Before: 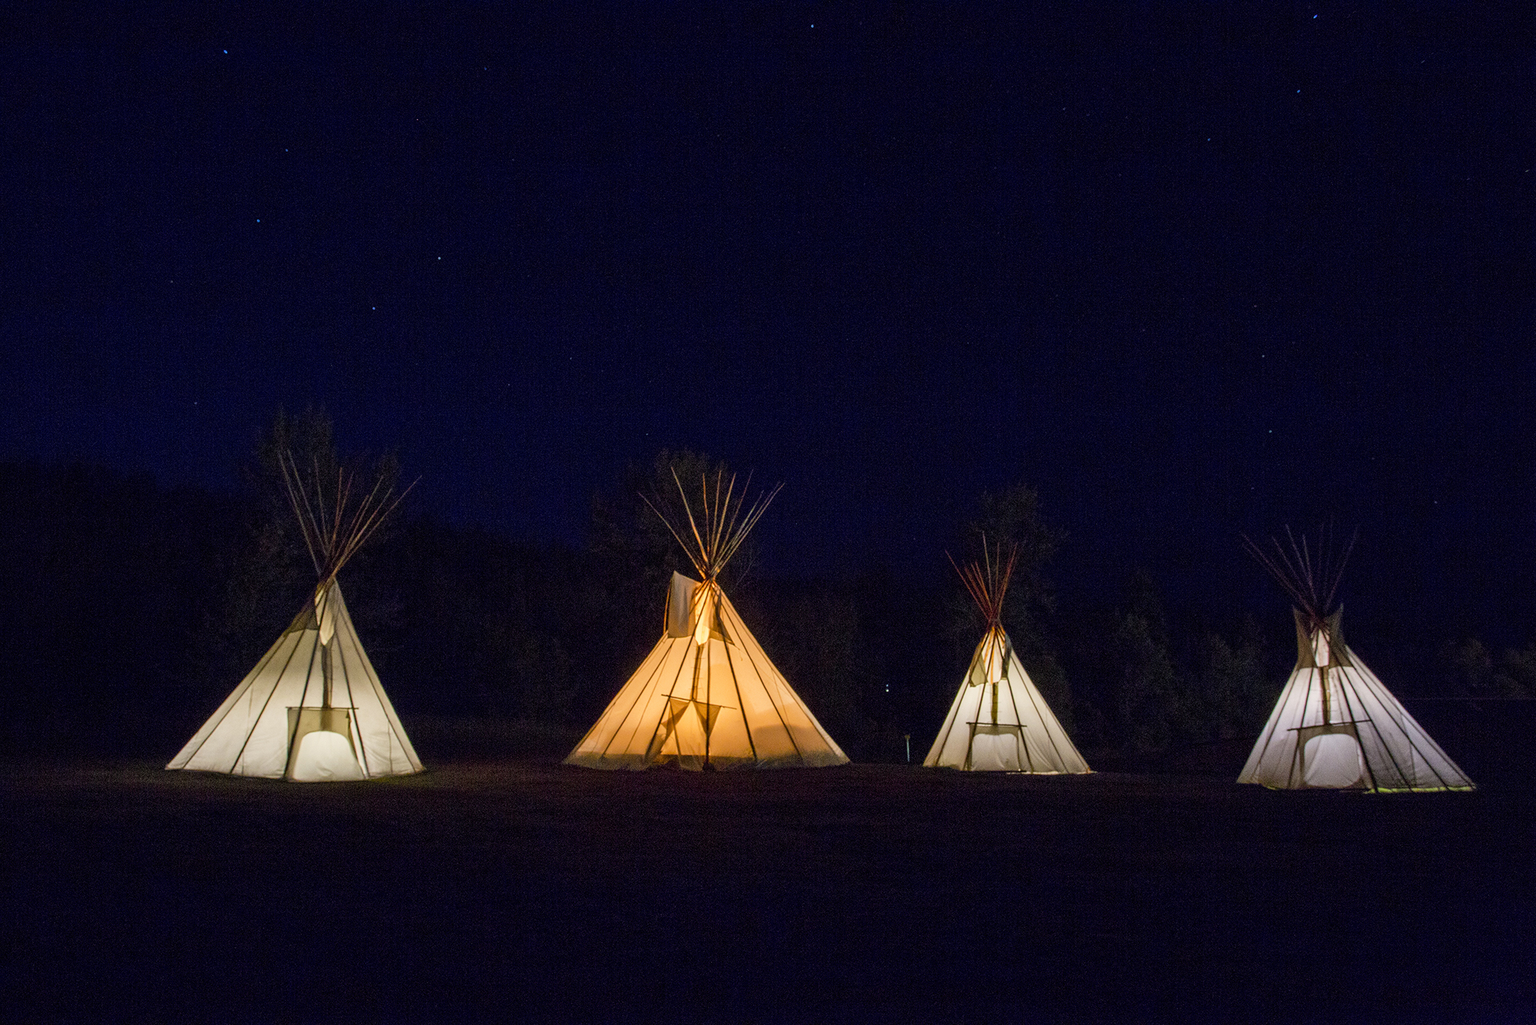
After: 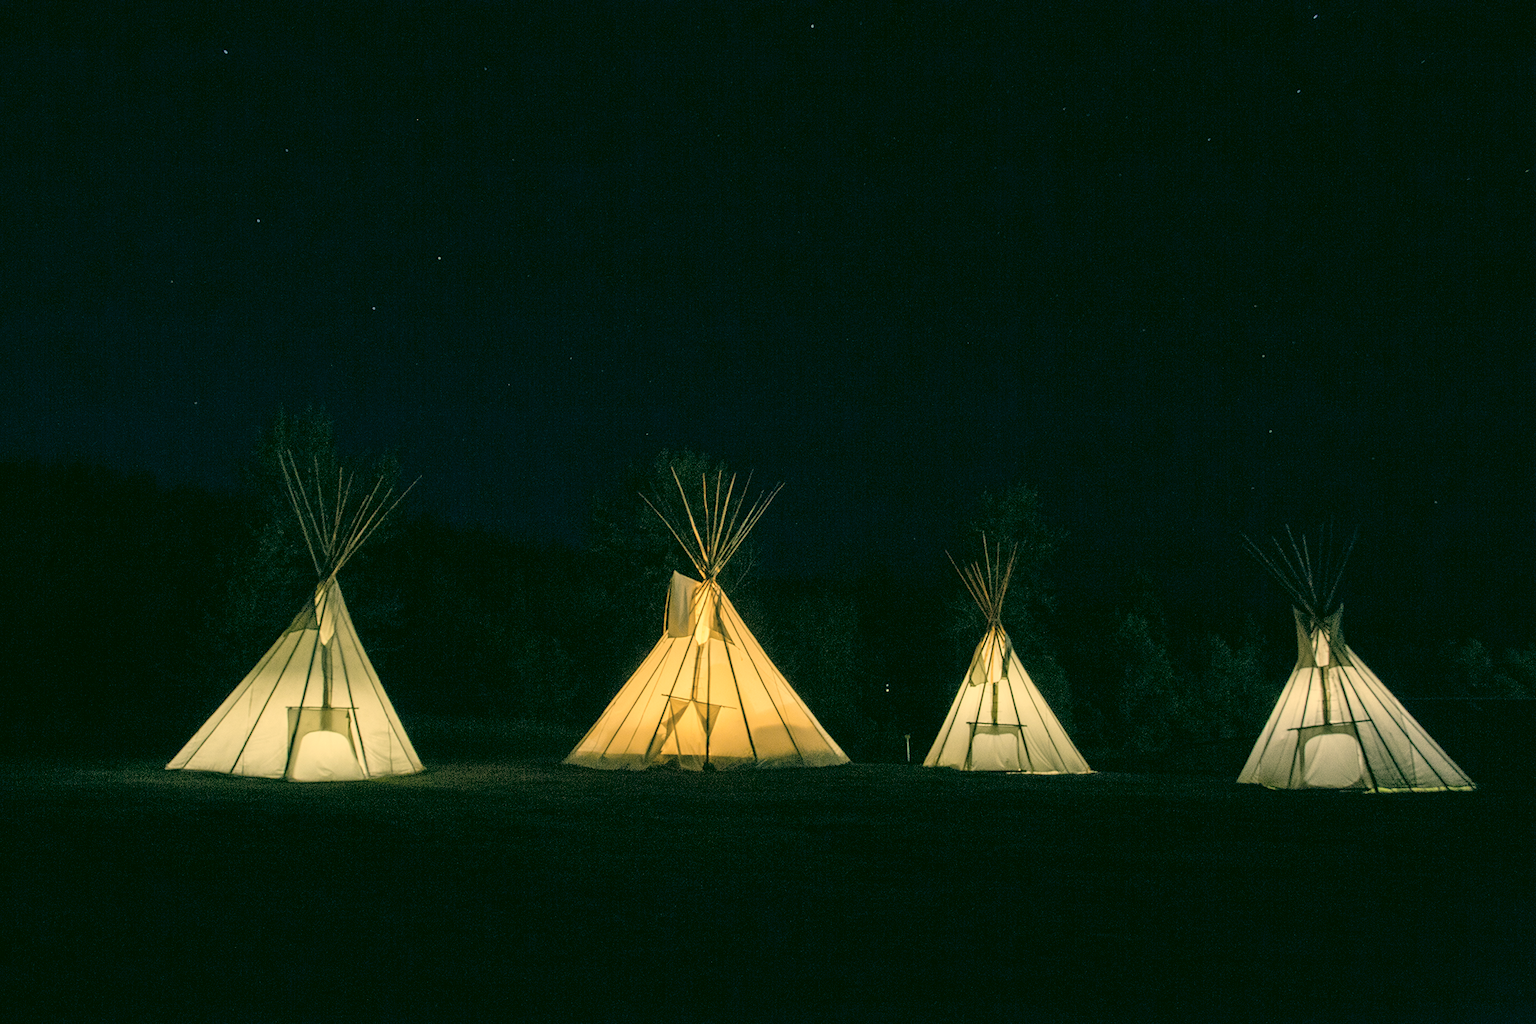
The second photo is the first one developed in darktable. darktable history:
color correction: highlights a* 5.62, highlights b* 33.57, shadows a* -25.86, shadows b* 4.02
contrast brightness saturation: brightness 0.18, saturation -0.5
